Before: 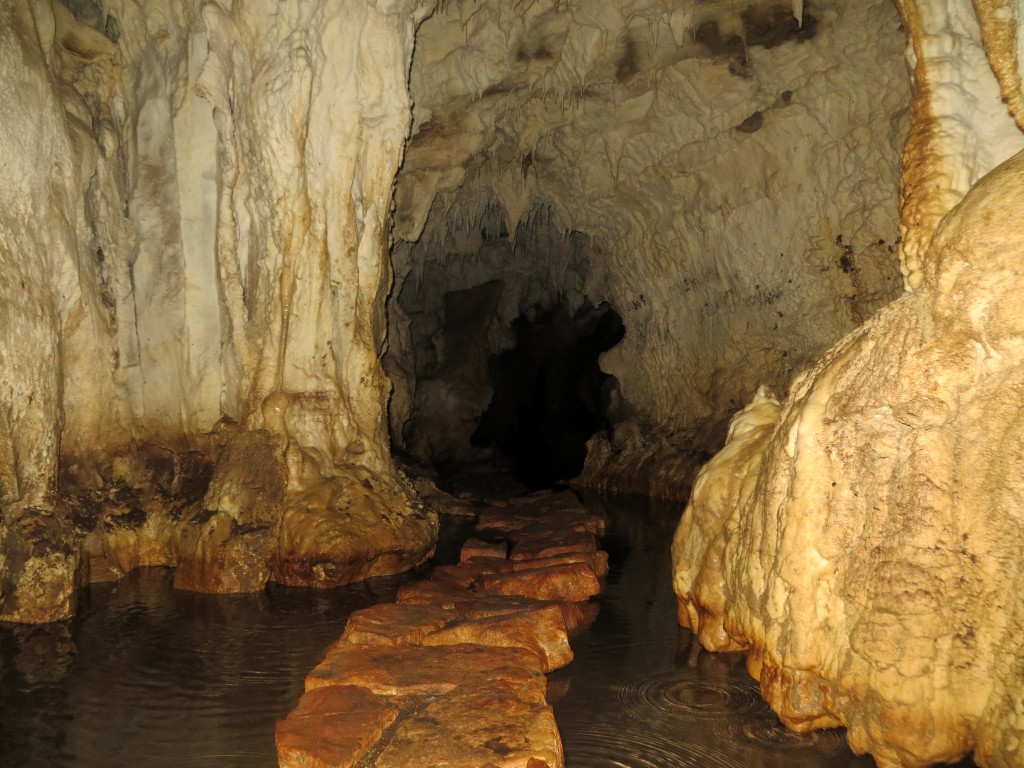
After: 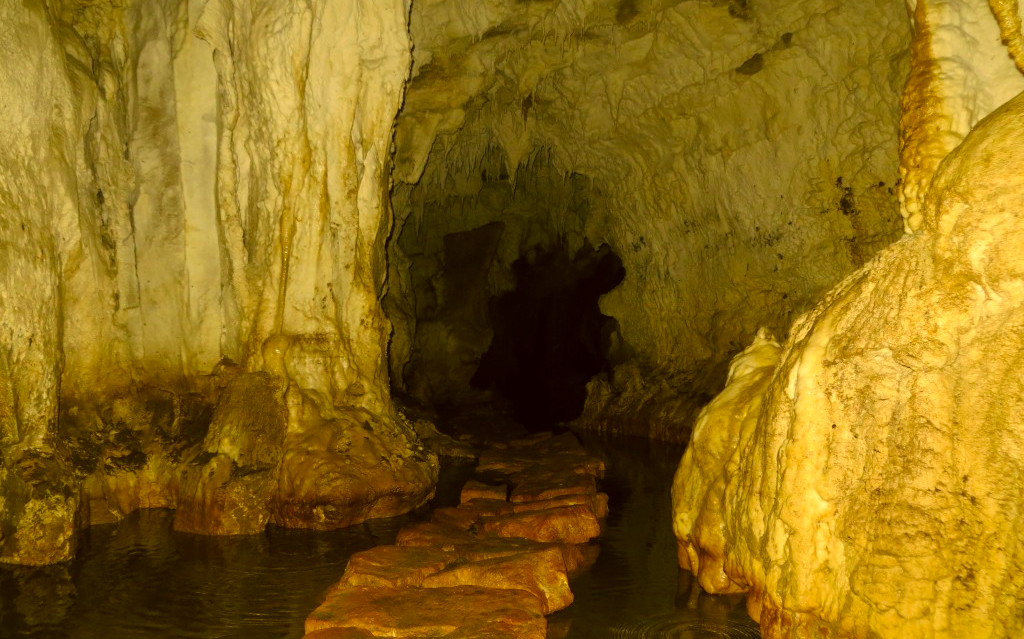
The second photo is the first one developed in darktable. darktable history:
crop: top 7.625%, bottom 8.027%
color correction: highlights a* 0.162, highlights b* 29.53, shadows a* -0.162, shadows b* 21.09
white balance: red 1.004, blue 1.024
